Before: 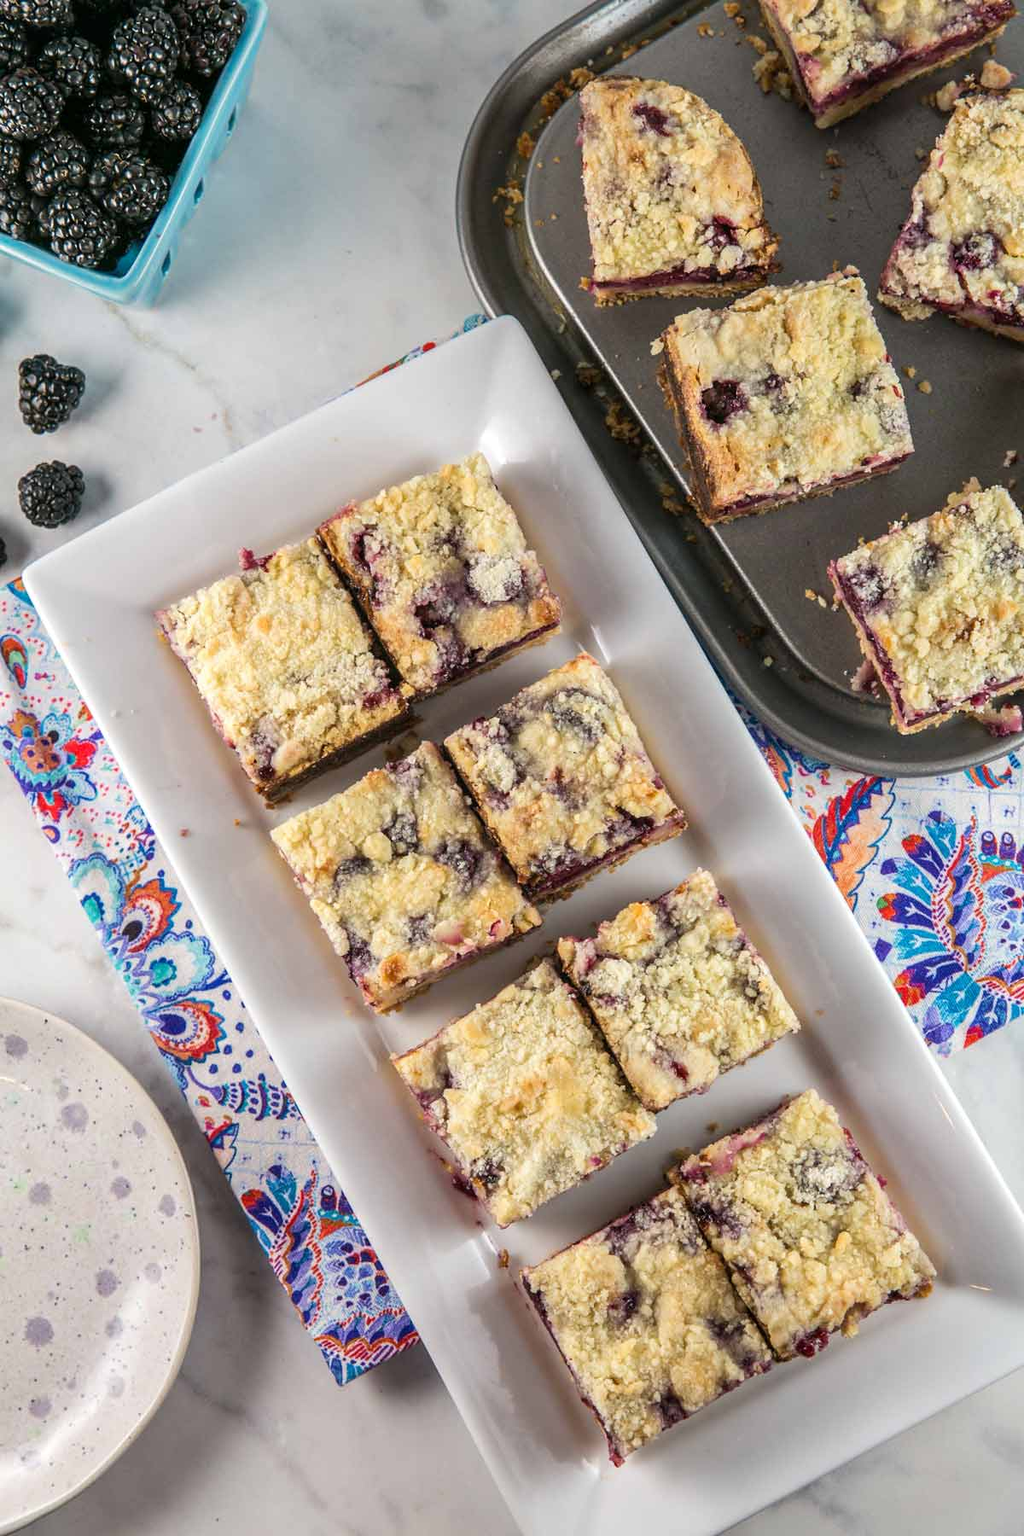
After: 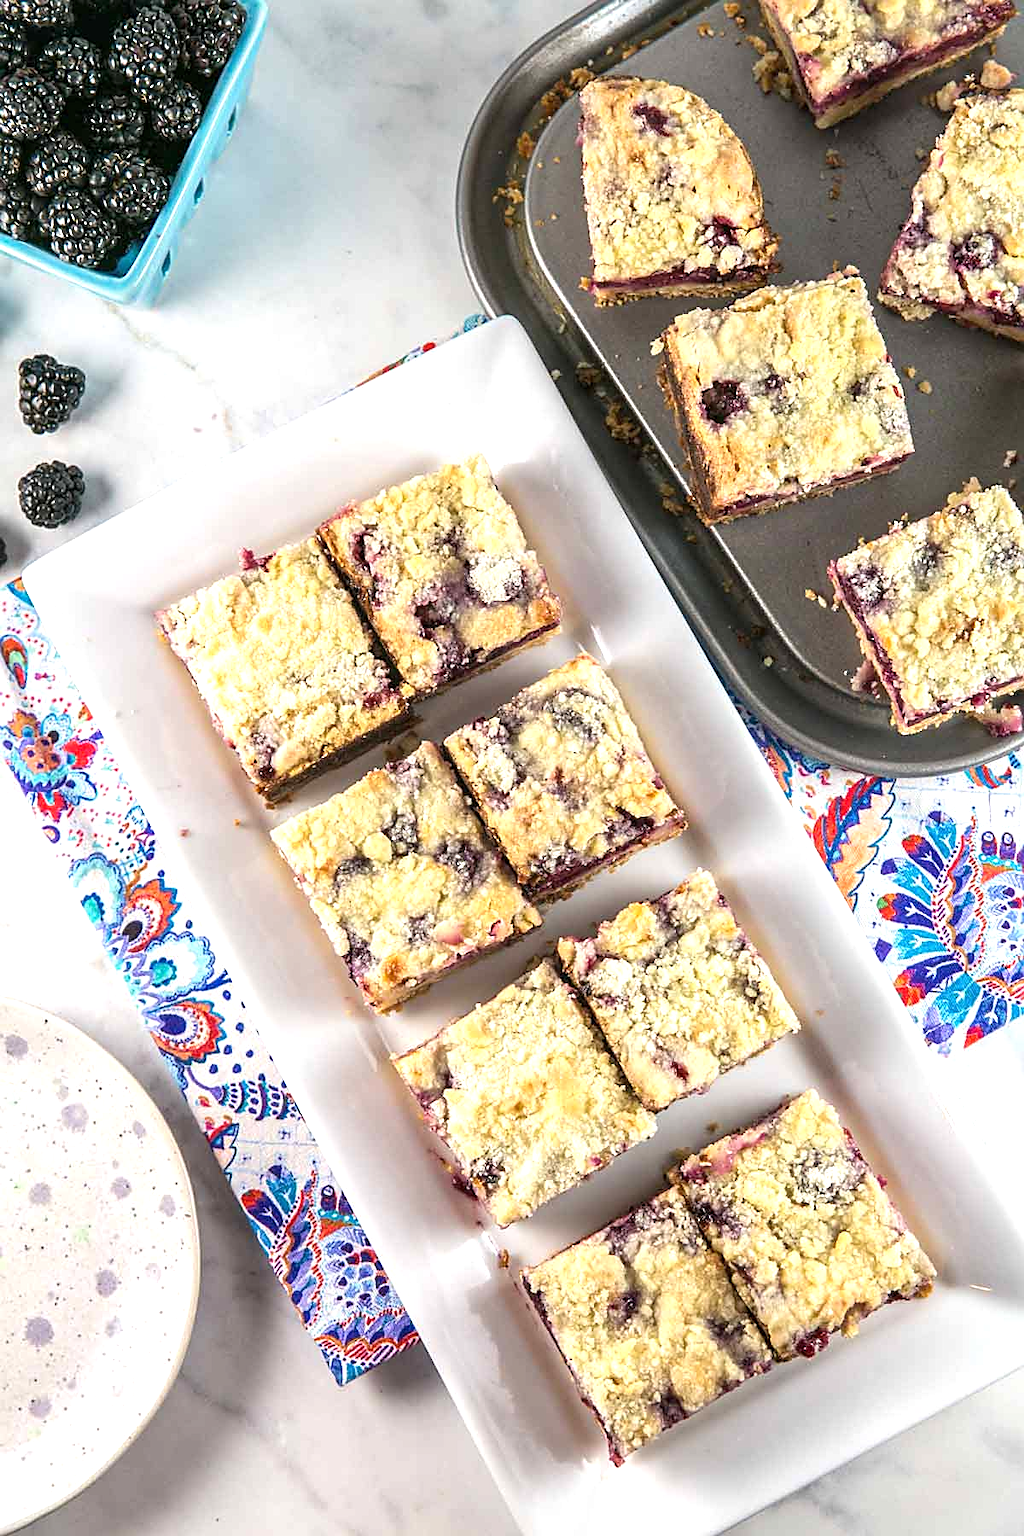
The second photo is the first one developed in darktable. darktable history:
exposure: black level correction 0, exposure 0.702 EV, compensate highlight preservation false
sharpen: on, module defaults
